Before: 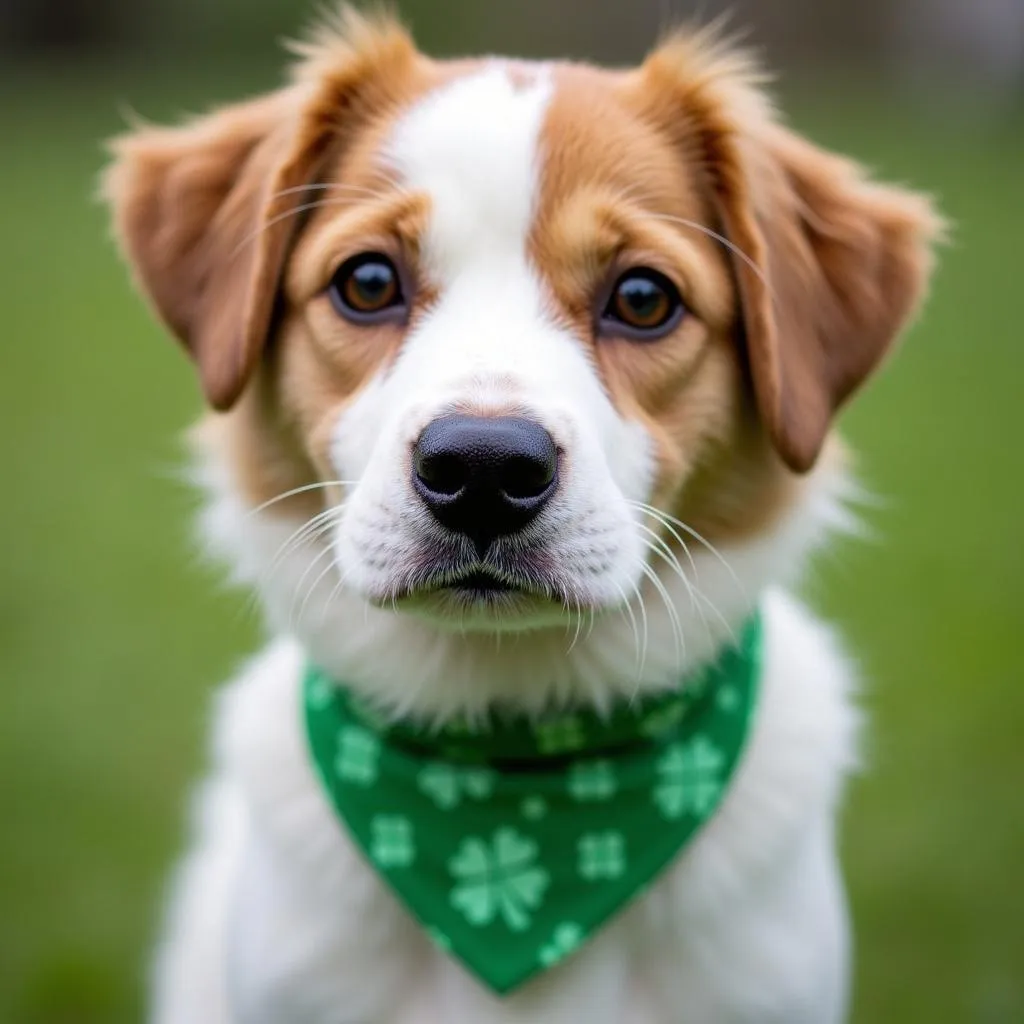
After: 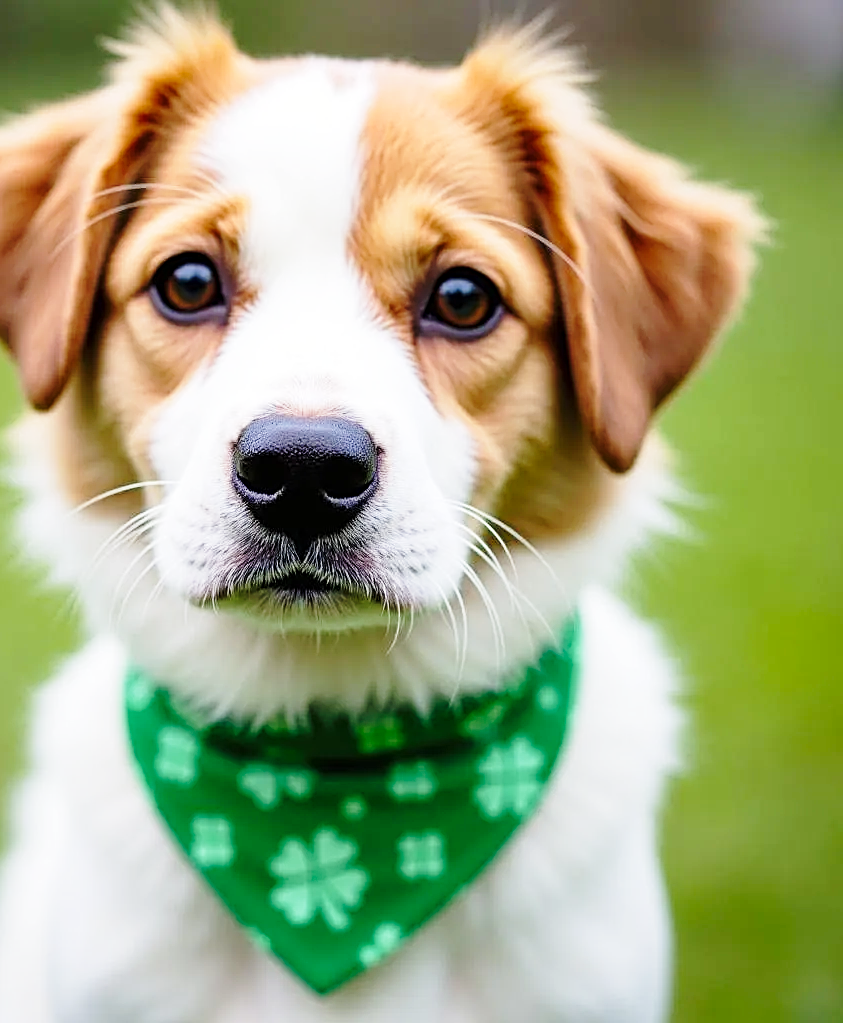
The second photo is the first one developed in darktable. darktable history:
sharpen: radius 2.543, amount 0.636
base curve: curves: ch0 [(0, 0) (0.028, 0.03) (0.121, 0.232) (0.46, 0.748) (0.859, 0.968) (1, 1)], preserve colors none
crop: left 17.582%, bottom 0.031%
